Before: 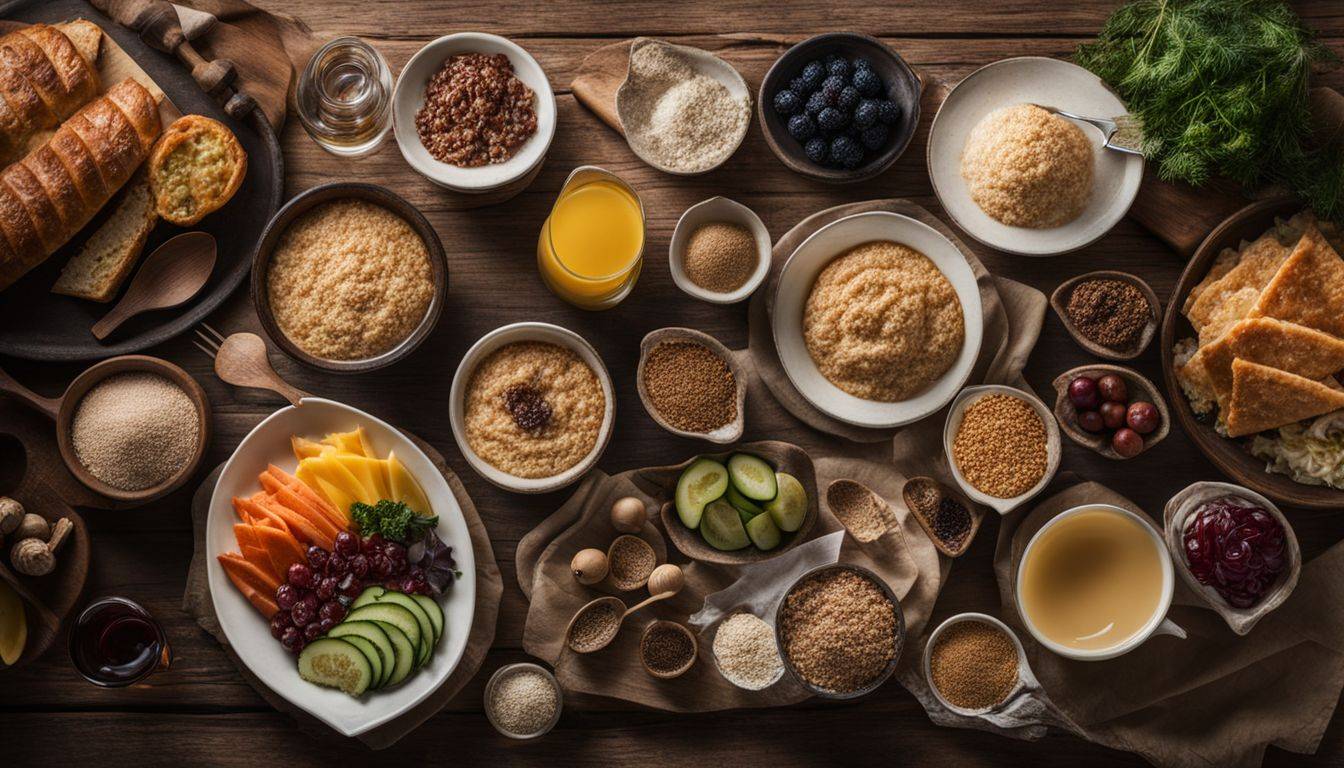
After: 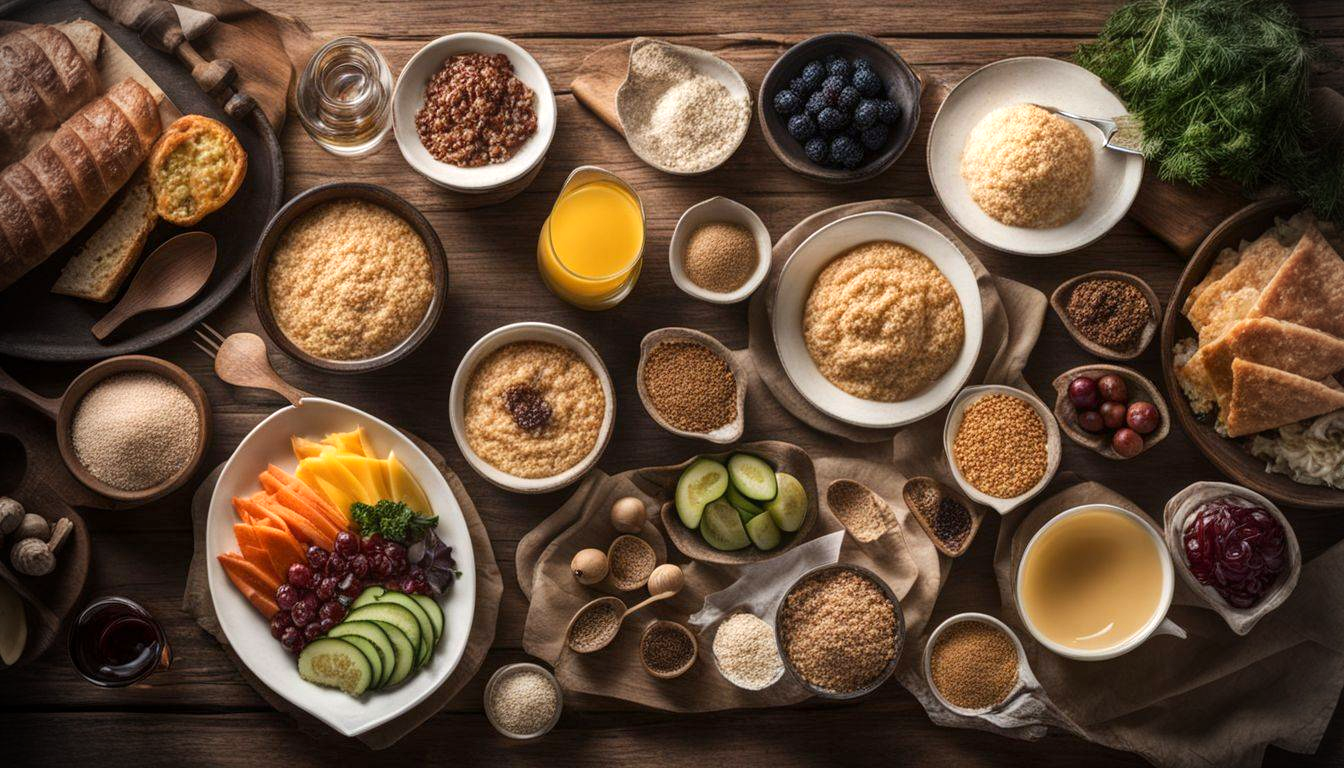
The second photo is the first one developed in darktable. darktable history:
local contrast: mode bilateral grid, contrast 20, coarseness 50, detail 120%, midtone range 0.2
vignetting: fall-off radius 31.48%, brightness -0.472
exposure: black level correction 0.001, exposure 0.5 EV, compensate exposure bias true, compensate highlight preservation false
contrast equalizer: octaves 7, y [[0.6 ×6], [0.55 ×6], [0 ×6], [0 ×6], [0 ×6]], mix -0.3
